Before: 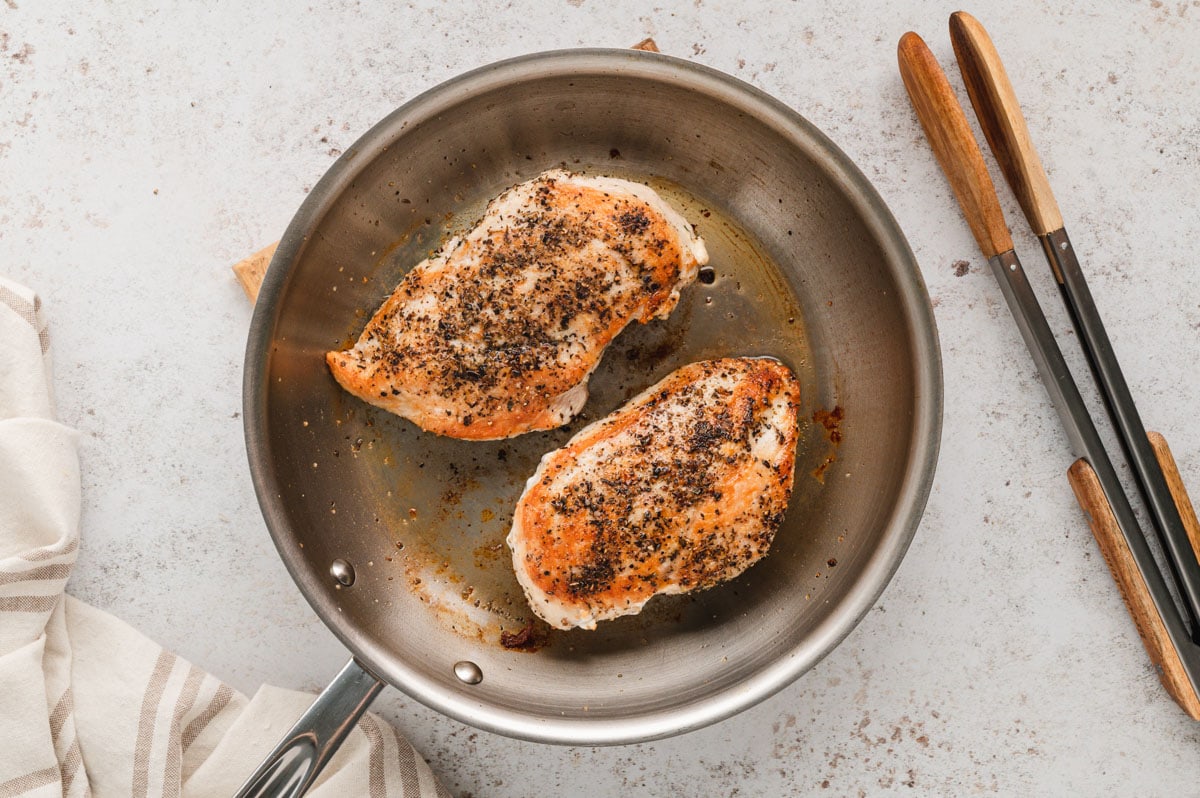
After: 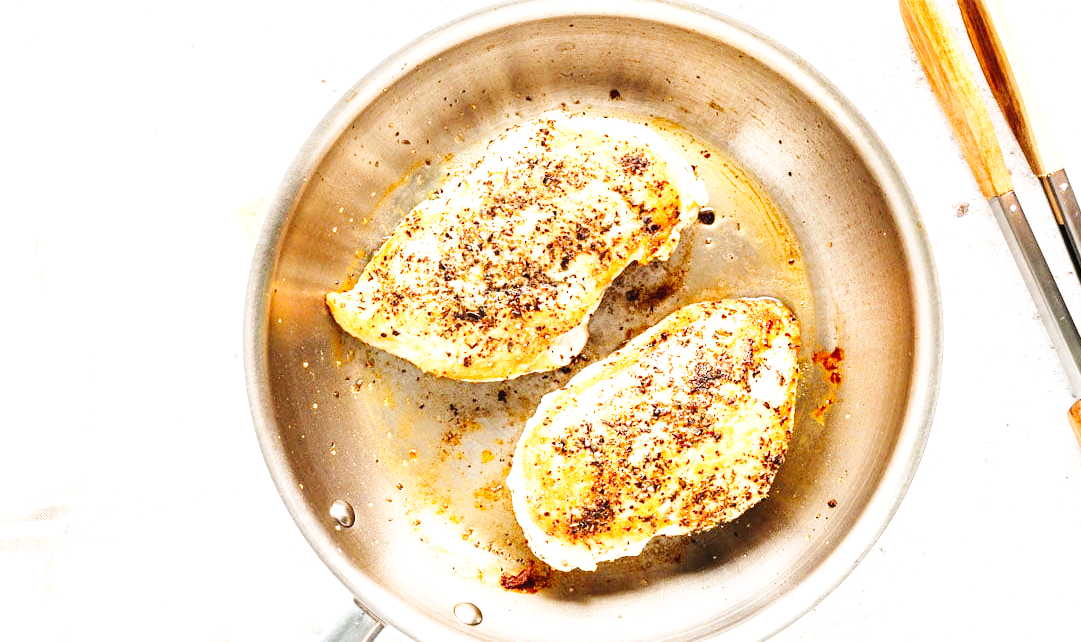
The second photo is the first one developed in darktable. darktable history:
exposure: black level correction 0, exposure 1.284 EV, compensate highlight preservation false
crop: top 7.429%, right 9.893%, bottom 11.944%
base curve: curves: ch0 [(0, 0) (0, 0) (0.002, 0.001) (0.008, 0.003) (0.019, 0.011) (0.037, 0.037) (0.064, 0.11) (0.102, 0.232) (0.152, 0.379) (0.216, 0.524) (0.296, 0.665) (0.394, 0.789) (0.512, 0.881) (0.651, 0.945) (0.813, 0.986) (1, 1)], preserve colors none
